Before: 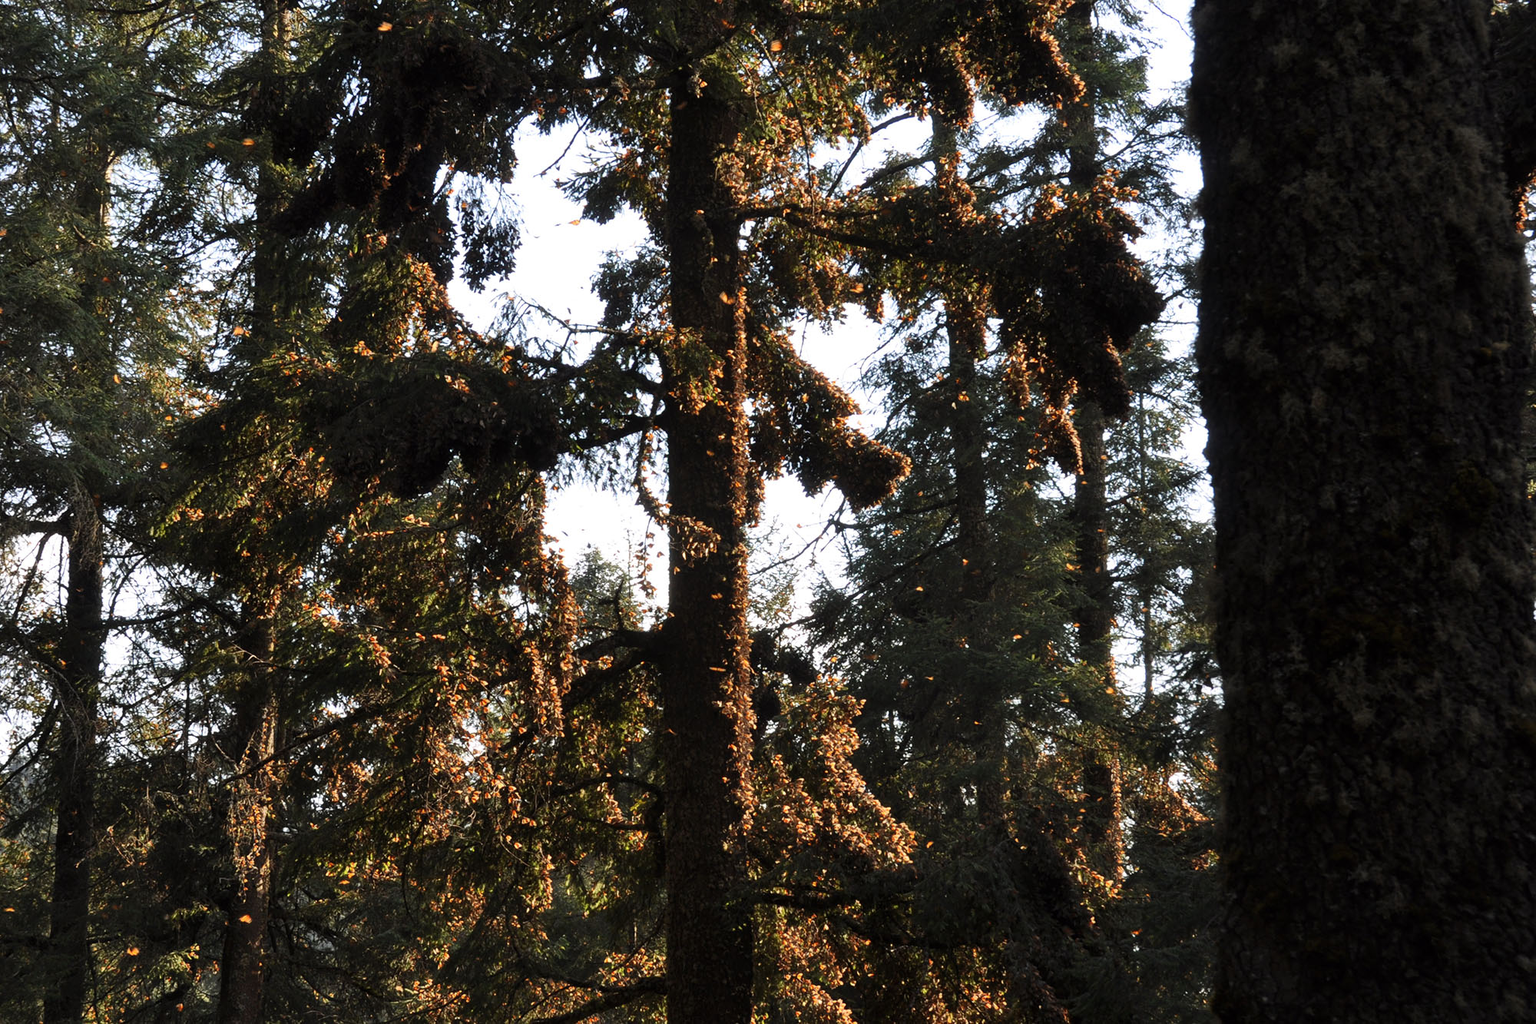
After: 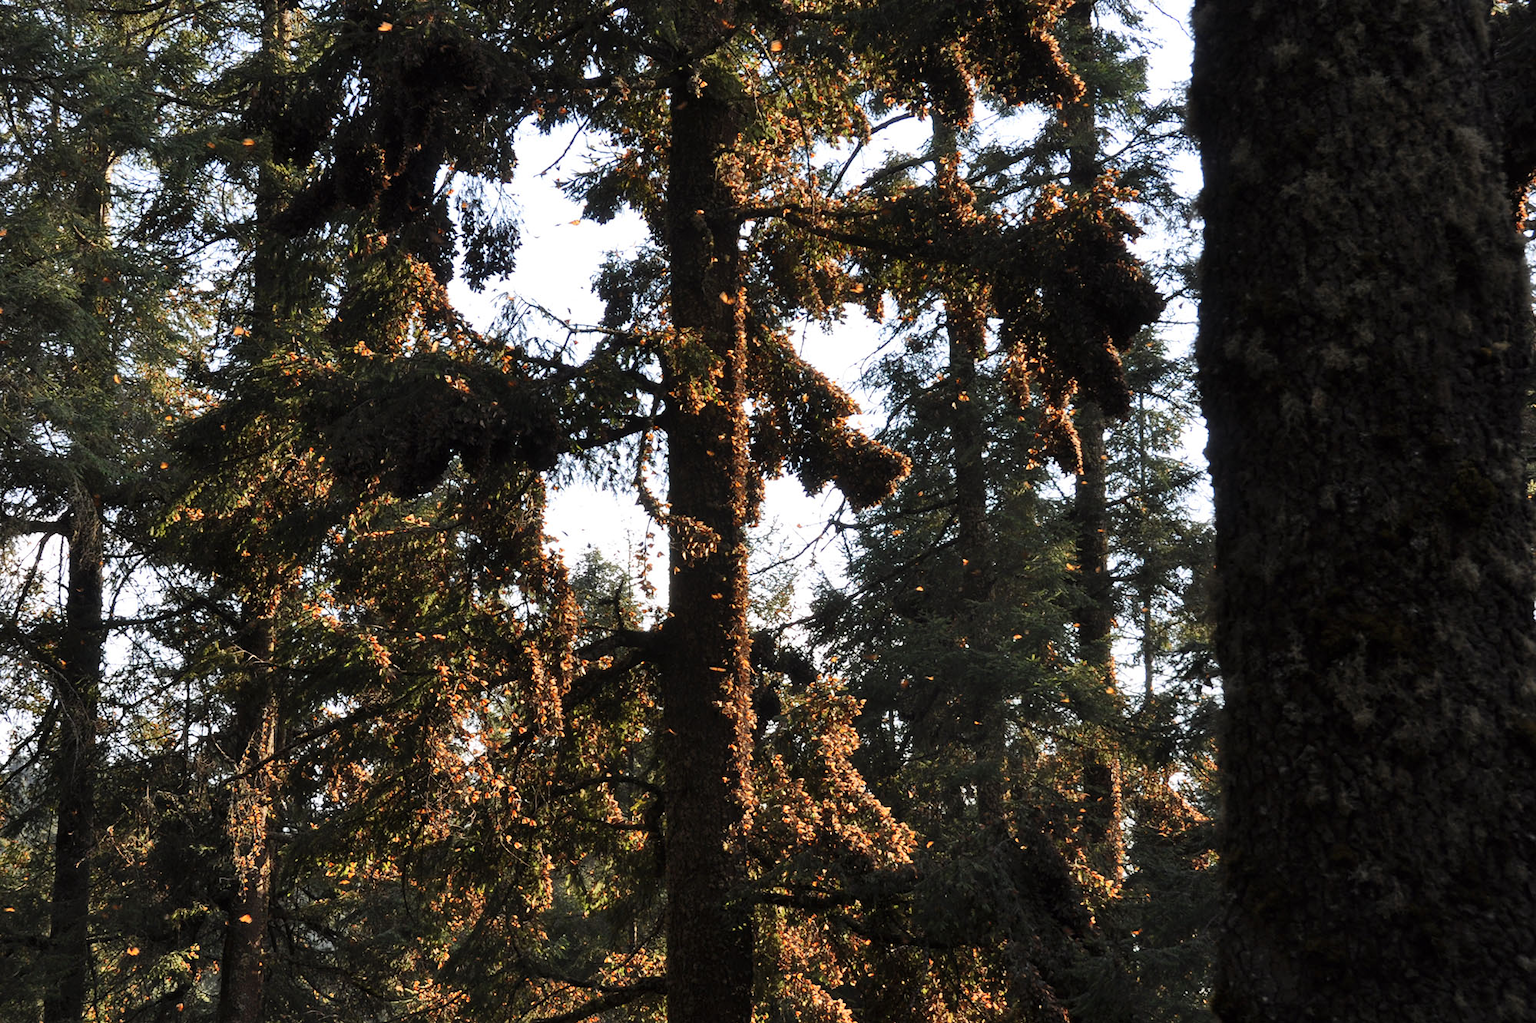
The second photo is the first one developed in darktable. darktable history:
shadows and highlights: shadows 32.83, highlights -47.84, compress 49.82%, soften with gaussian
